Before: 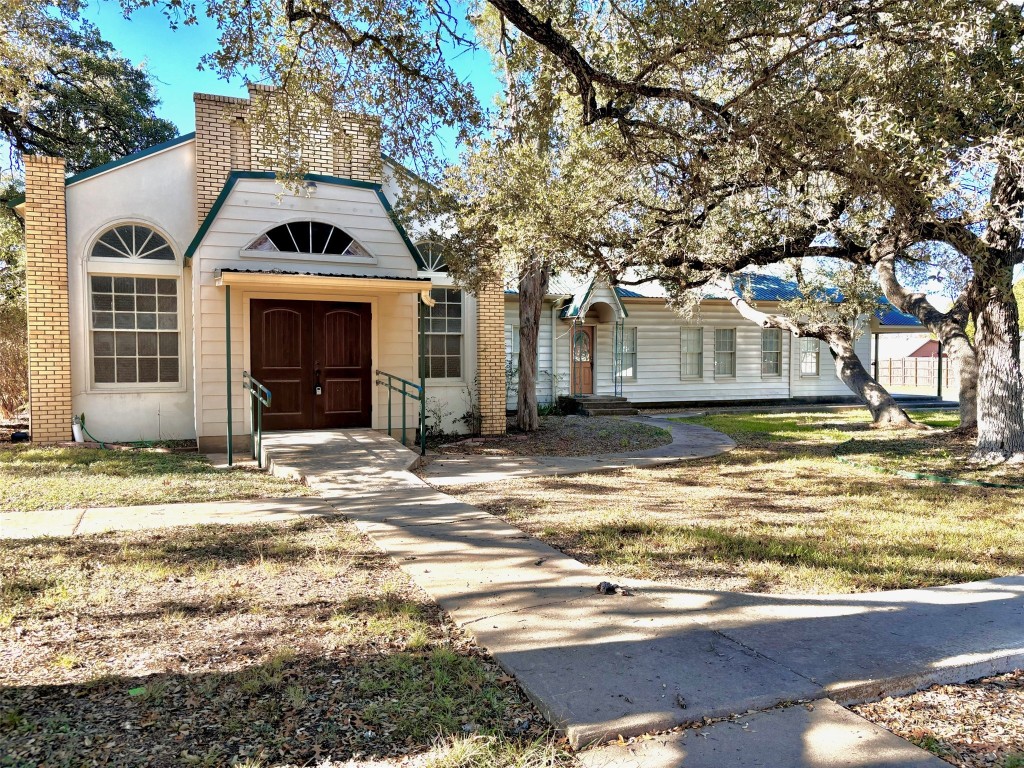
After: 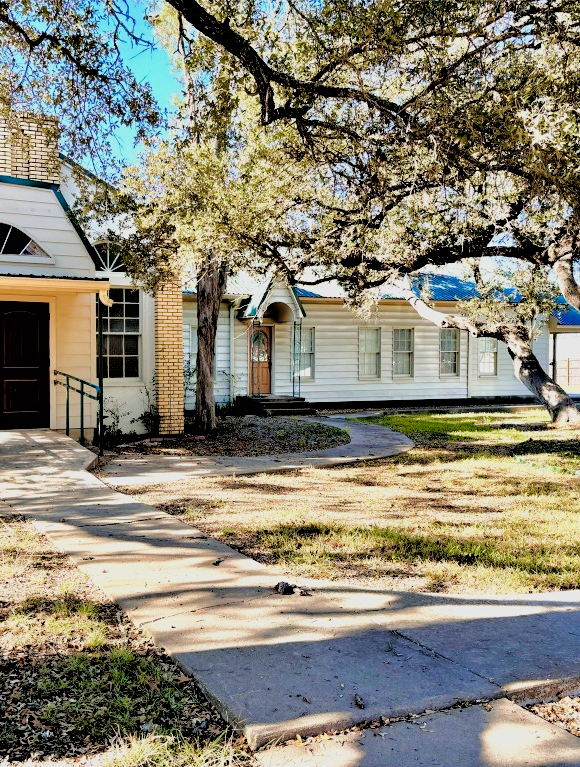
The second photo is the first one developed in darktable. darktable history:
color balance rgb: linear chroma grading › shadows -8.103%, linear chroma grading › global chroma 9.814%, perceptual saturation grading › global saturation 20%, perceptual saturation grading › highlights -49.399%, perceptual saturation grading › shadows 25.719%, perceptual brilliance grading › global brilliance 11.033%, global vibrance 25.894%, contrast 6.045%
crop: left 31.518%, top 0.01%, right 11.815%
filmic rgb: black relative exposure -2.77 EV, white relative exposure 4.56 EV, hardness 1.72, contrast 1.252, color science v6 (2022)
